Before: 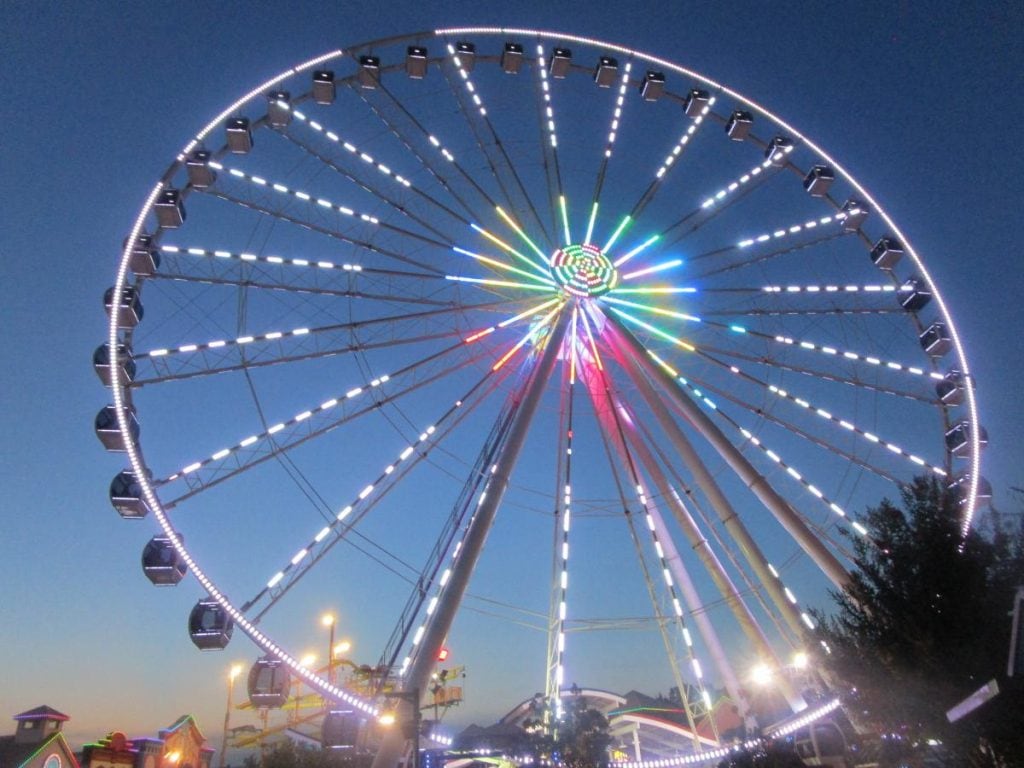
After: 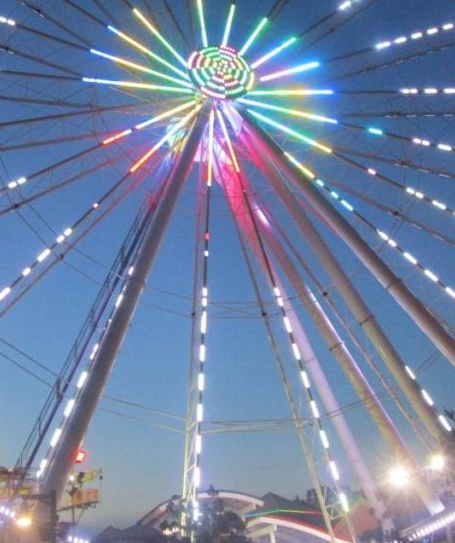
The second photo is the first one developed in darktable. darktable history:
crop: left 35.457%, top 25.794%, right 20.096%, bottom 3.407%
